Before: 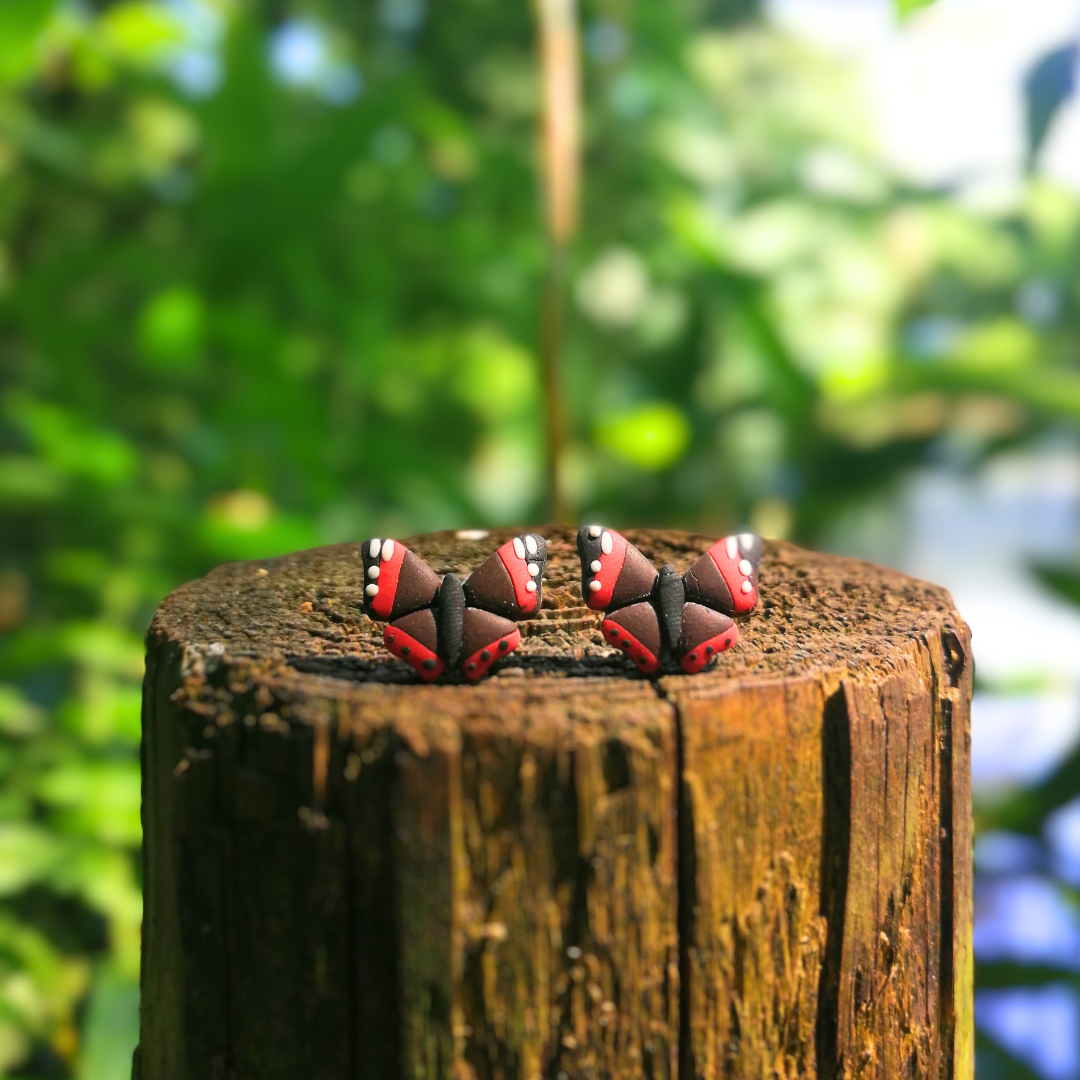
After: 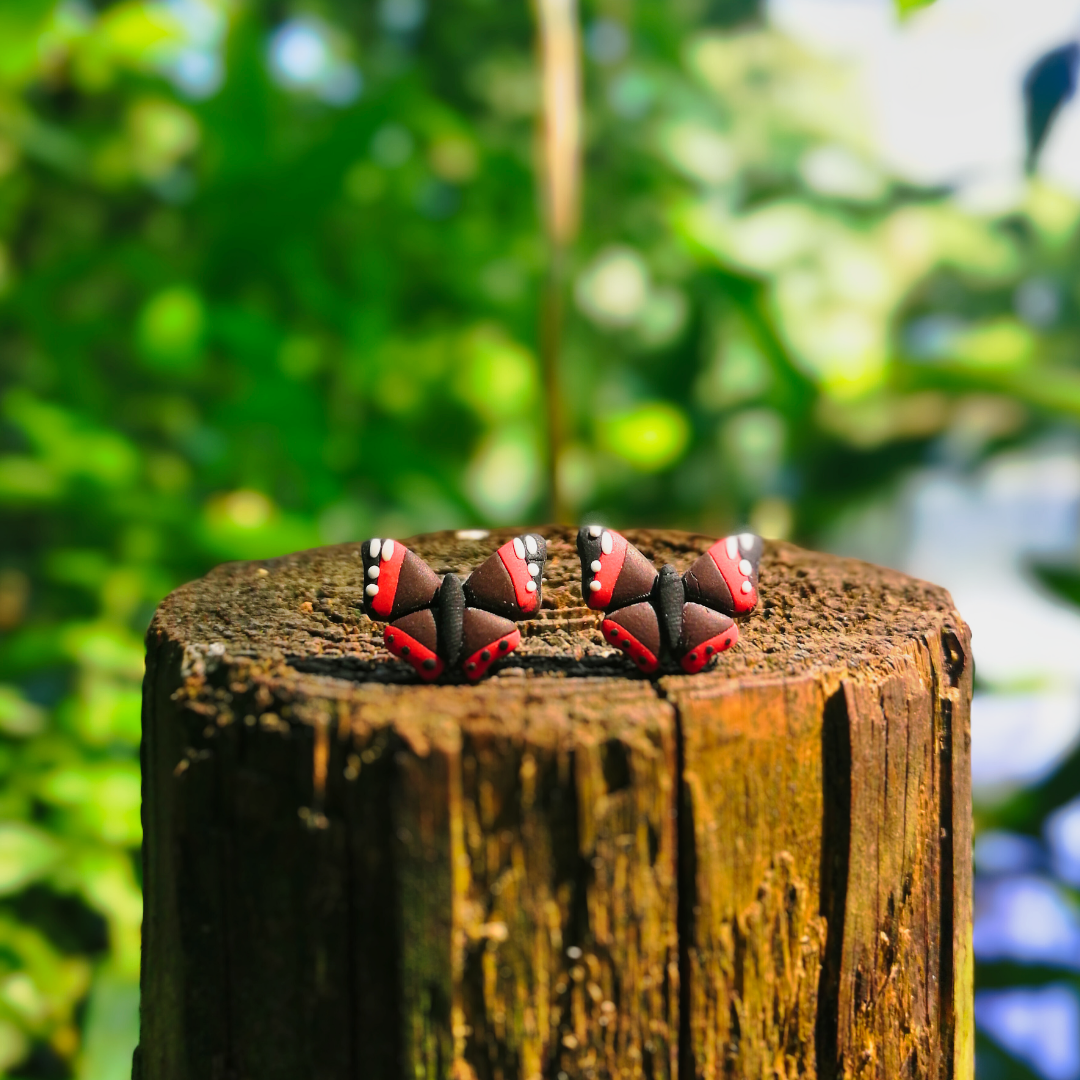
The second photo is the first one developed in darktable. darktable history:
tone curve: curves: ch0 [(0, 0) (0.139, 0.081) (0.304, 0.259) (0.502, 0.505) (0.683, 0.676) (0.761, 0.773) (0.858, 0.858) (0.987, 0.945)]; ch1 [(0, 0) (0.172, 0.123) (0.304, 0.288) (0.414, 0.44) (0.472, 0.473) (0.502, 0.508) (0.54, 0.543) (0.583, 0.601) (0.638, 0.654) (0.741, 0.783) (1, 1)]; ch2 [(0, 0) (0.411, 0.424) (0.485, 0.476) (0.502, 0.502) (0.557, 0.54) (0.631, 0.576) (1, 1)], preserve colors none
shadows and highlights: soften with gaussian
